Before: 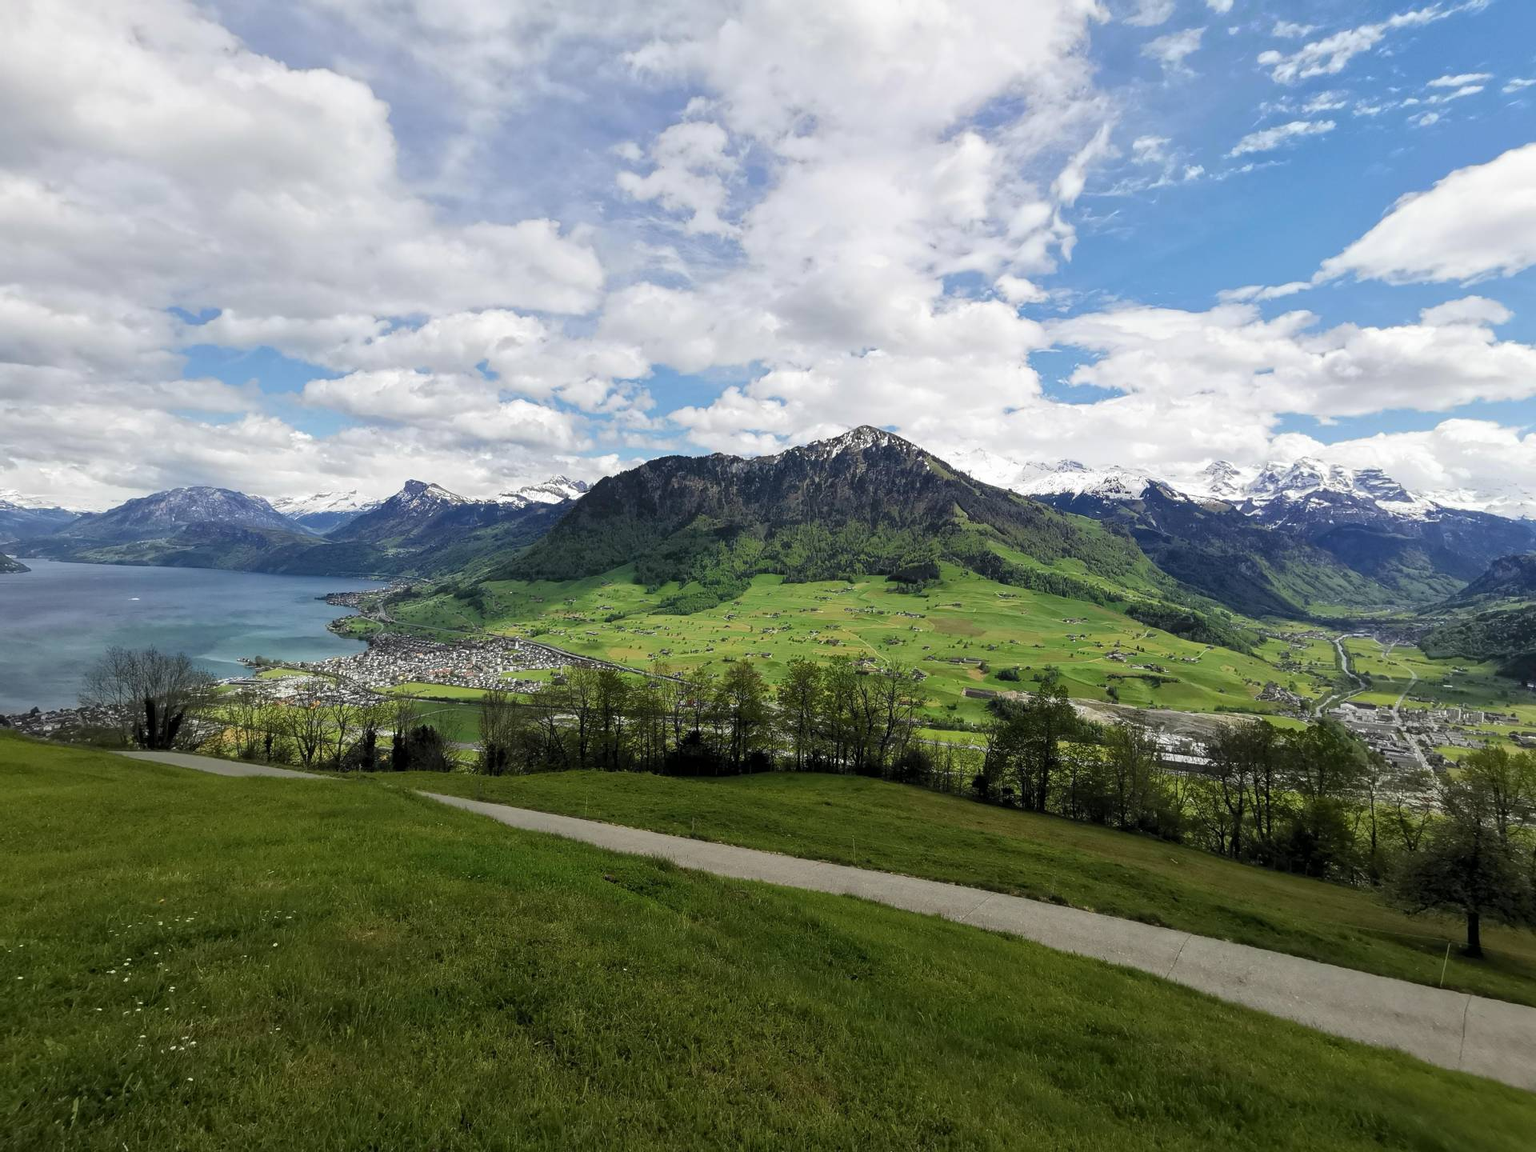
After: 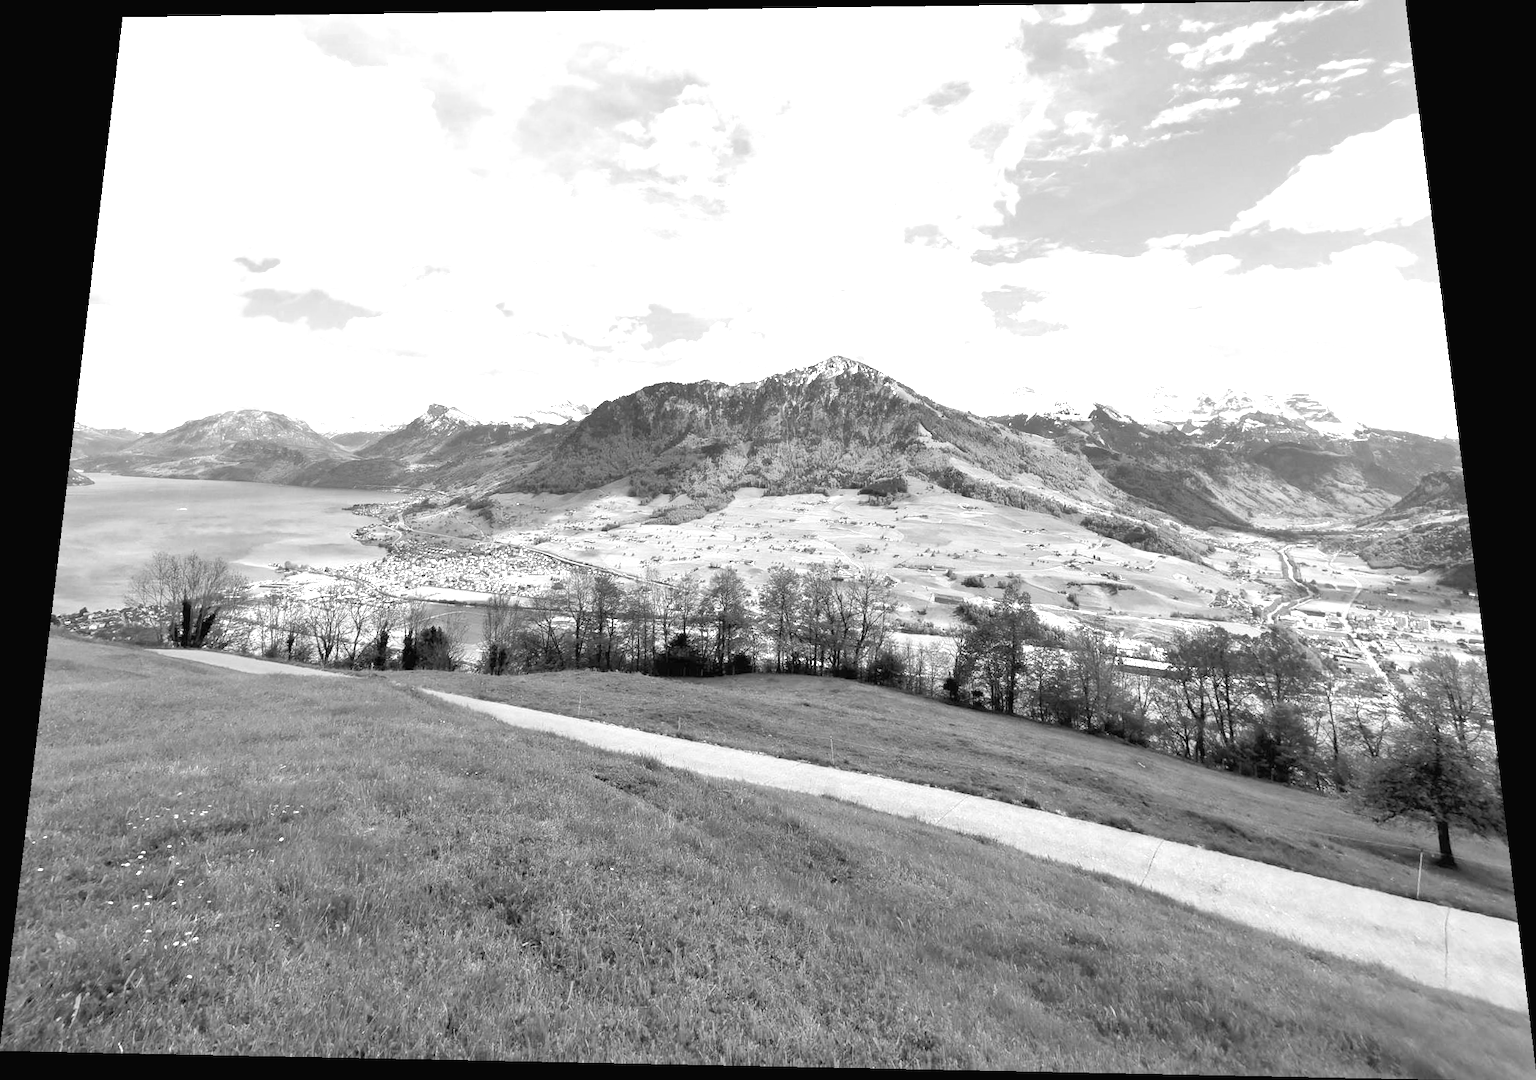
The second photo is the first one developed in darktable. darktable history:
color zones: curves: ch0 [(0, 0.613) (0.01, 0.613) (0.245, 0.448) (0.498, 0.529) (0.642, 0.665) (0.879, 0.777) (0.99, 0.613)]; ch1 [(0, 0) (0.143, 0) (0.286, 0) (0.429, 0) (0.571, 0) (0.714, 0) (0.857, 0)], mix -121.96%
rgb levels: mode RGB, independent channels, levels [[0, 0.5, 1], [0, 0.521, 1], [0, 0.536, 1]]
rotate and perspective: rotation 0.128°, lens shift (vertical) -0.181, lens shift (horizontal) -0.044, shear 0.001, automatic cropping off
exposure: black level correction 0, exposure 1.625 EV, compensate exposure bias true, compensate highlight preservation false
contrast brightness saturation: contrast 0.07, brightness 0.18, saturation 0.4
monochrome: on, module defaults
